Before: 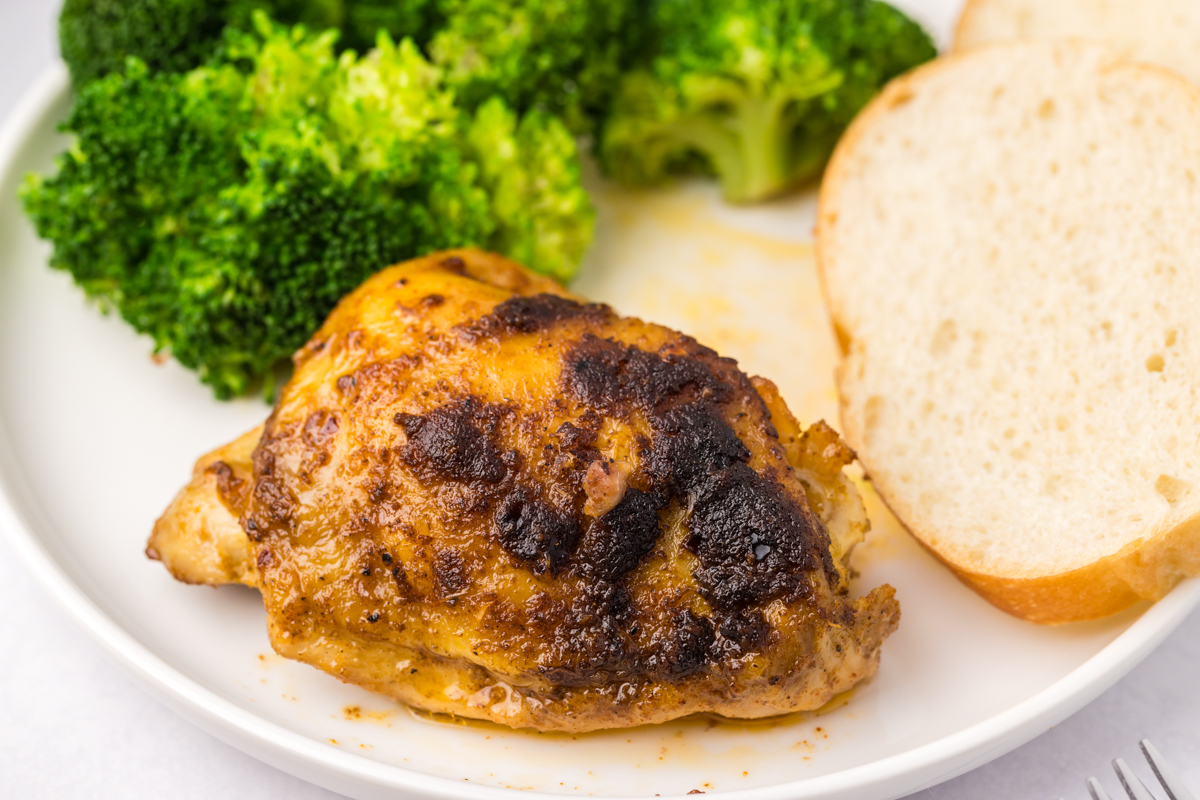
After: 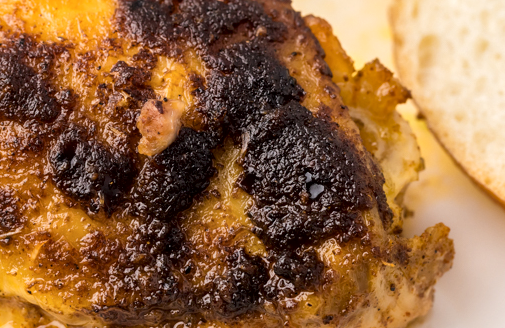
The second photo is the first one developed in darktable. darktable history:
local contrast: mode bilateral grid, contrast 20, coarseness 50, detail 171%, midtone range 0.2
crop: left 37.221%, top 45.169%, right 20.63%, bottom 13.777%
